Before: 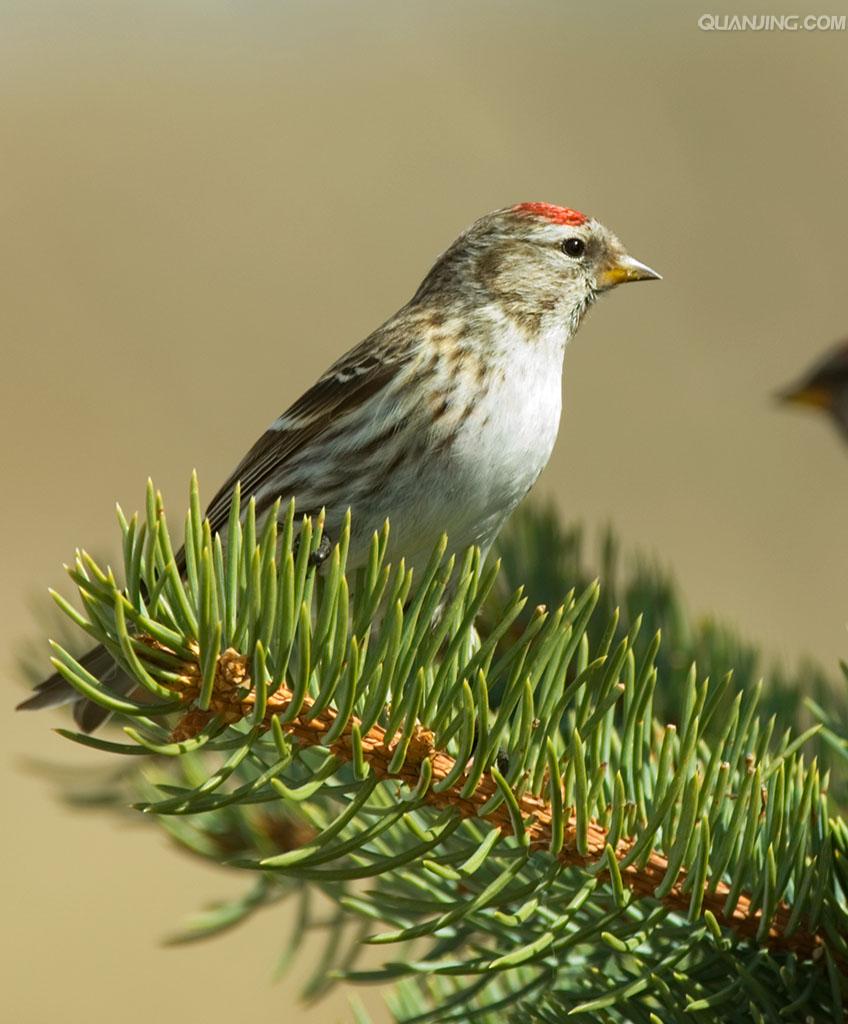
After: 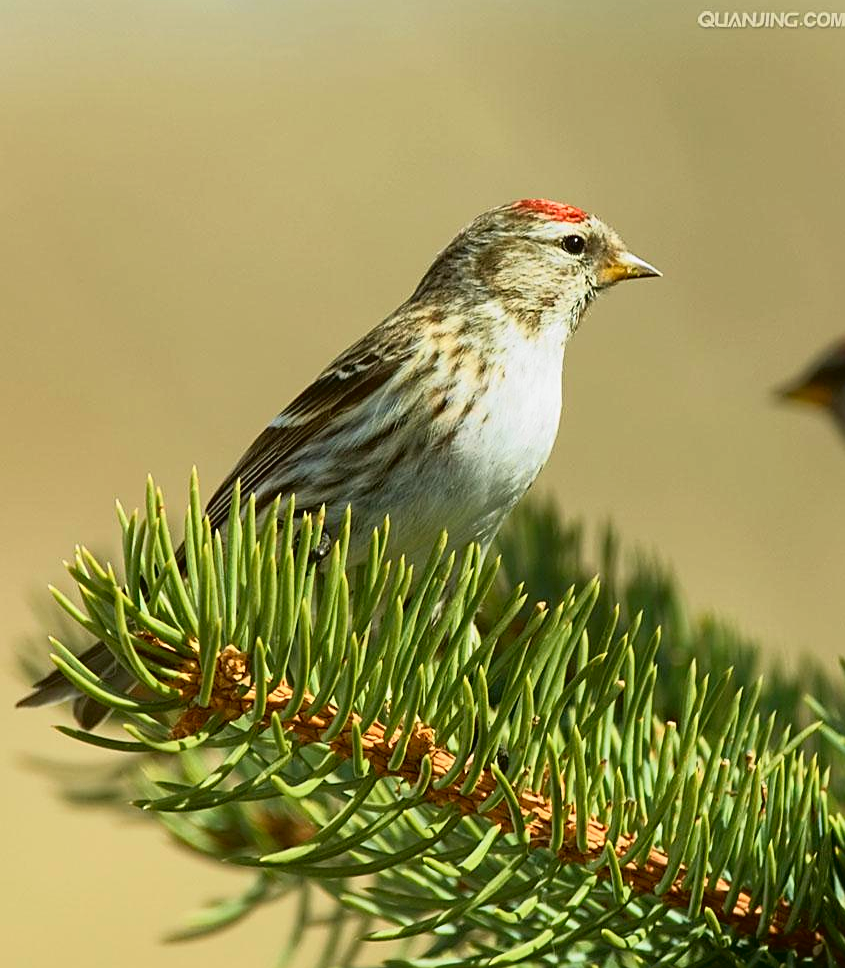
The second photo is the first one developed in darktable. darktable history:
tone curve: curves: ch0 [(0, 0.024) (0.031, 0.027) (0.113, 0.069) (0.198, 0.18) (0.304, 0.303) (0.441, 0.462) (0.557, 0.6) (0.711, 0.79) (0.812, 0.878) (0.927, 0.935) (1, 0.963)]; ch1 [(0, 0) (0.222, 0.2) (0.343, 0.325) (0.45, 0.441) (0.502, 0.501) (0.527, 0.534) (0.55, 0.561) (0.632, 0.656) (0.735, 0.754) (1, 1)]; ch2 [(0, 0) (0.249, 0.222) (0.352, 0.348) (0.424, 0.439) (0.476, 0.482) (0.499, 0.501) (0.517, 0.516) (0.532, 0.544) (0.558, 0.585) (0.596, 0.629) (0.726, 0.745) (0.82, 0.796) (0.998, 0.928)], color space Lab, independent channels, preserve colors none
sharpen: on, module defaults
shadows and highlights: shadows 25.81, highlights -23.32
crop: top 0.327%, right 0.262%, bottom 5.094%
